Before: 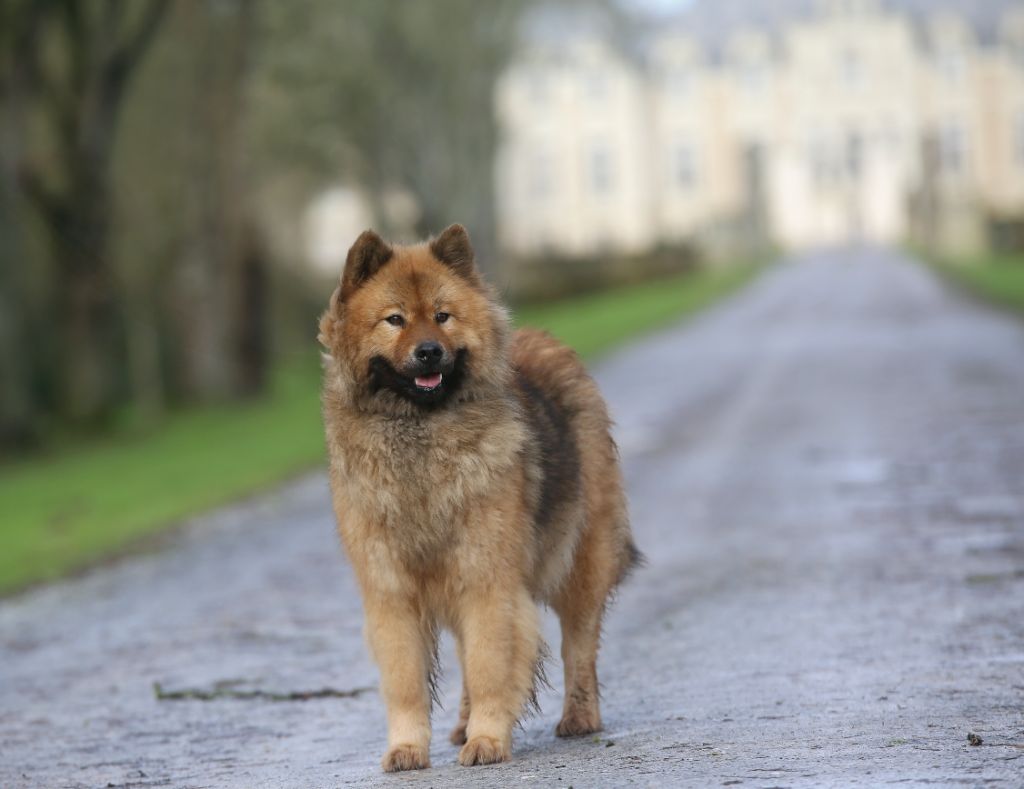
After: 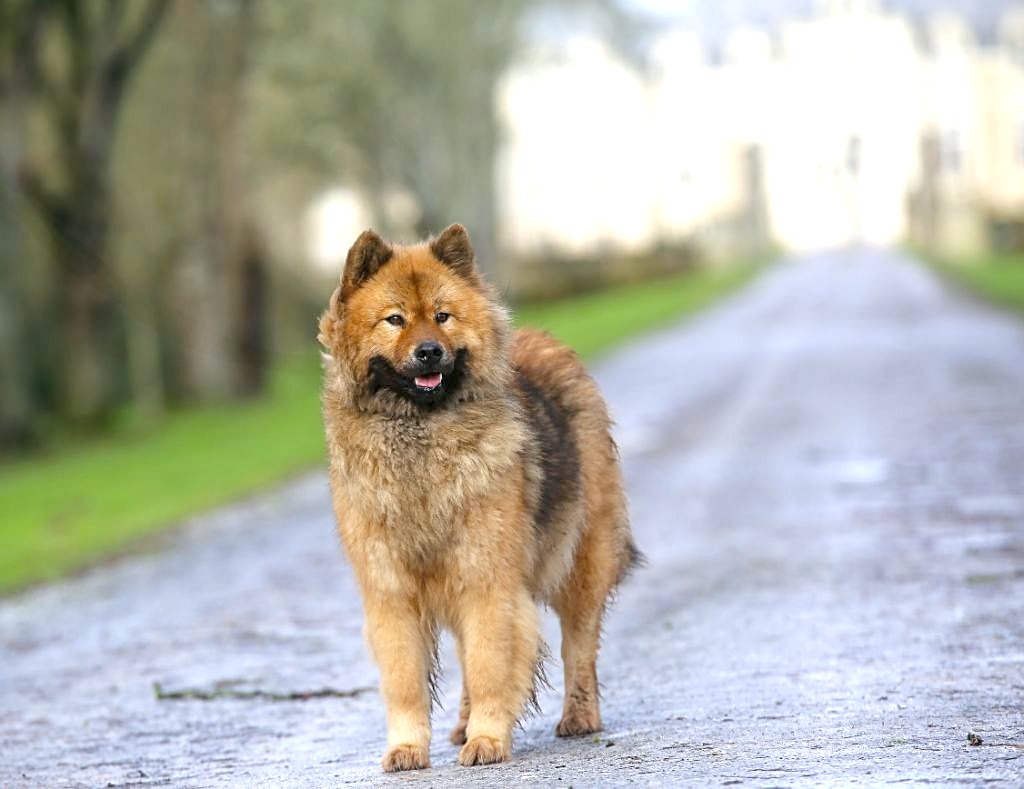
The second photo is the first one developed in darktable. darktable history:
sharpen: on, module defaults
exposure: black level correction 0.001, exposure 0.675 EV, compensate highlight preservation false
color balance rgb: perceptual saturation grading › global saturation 25%, perceptual brilliance grading › mid-tones 10%, perceptual brilliance grading › shadows 15%, global vibrance 20%
color contrast: green-magenta contrast 0.84, blue-yellow contrast 0.86
local contrast: on, module defaults
